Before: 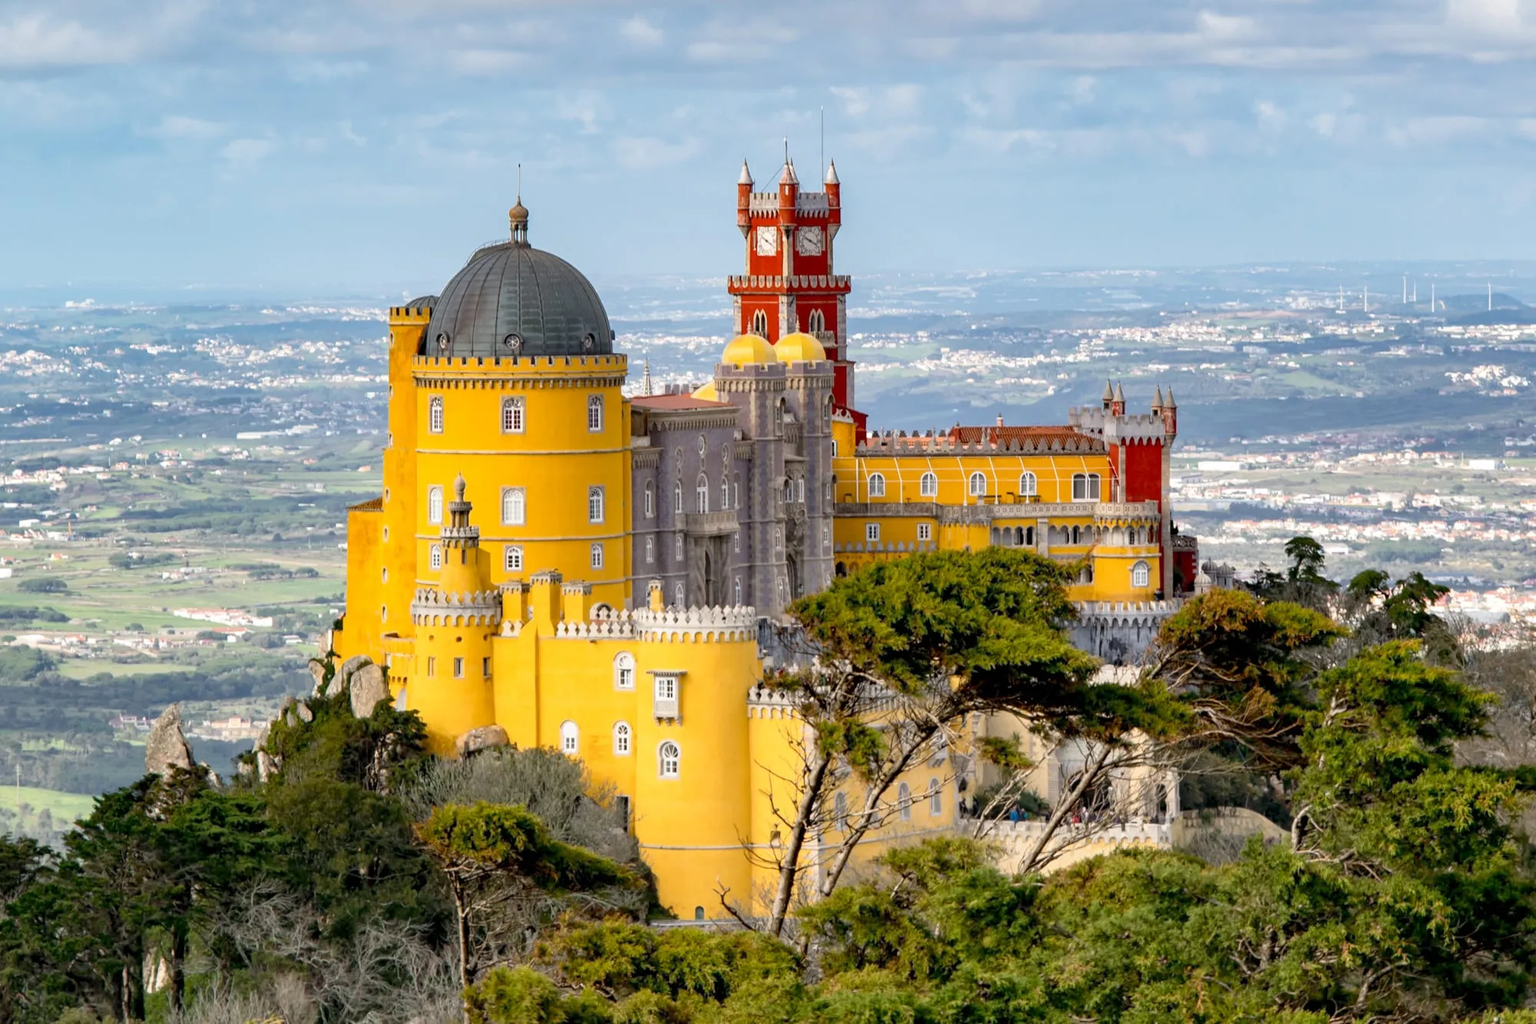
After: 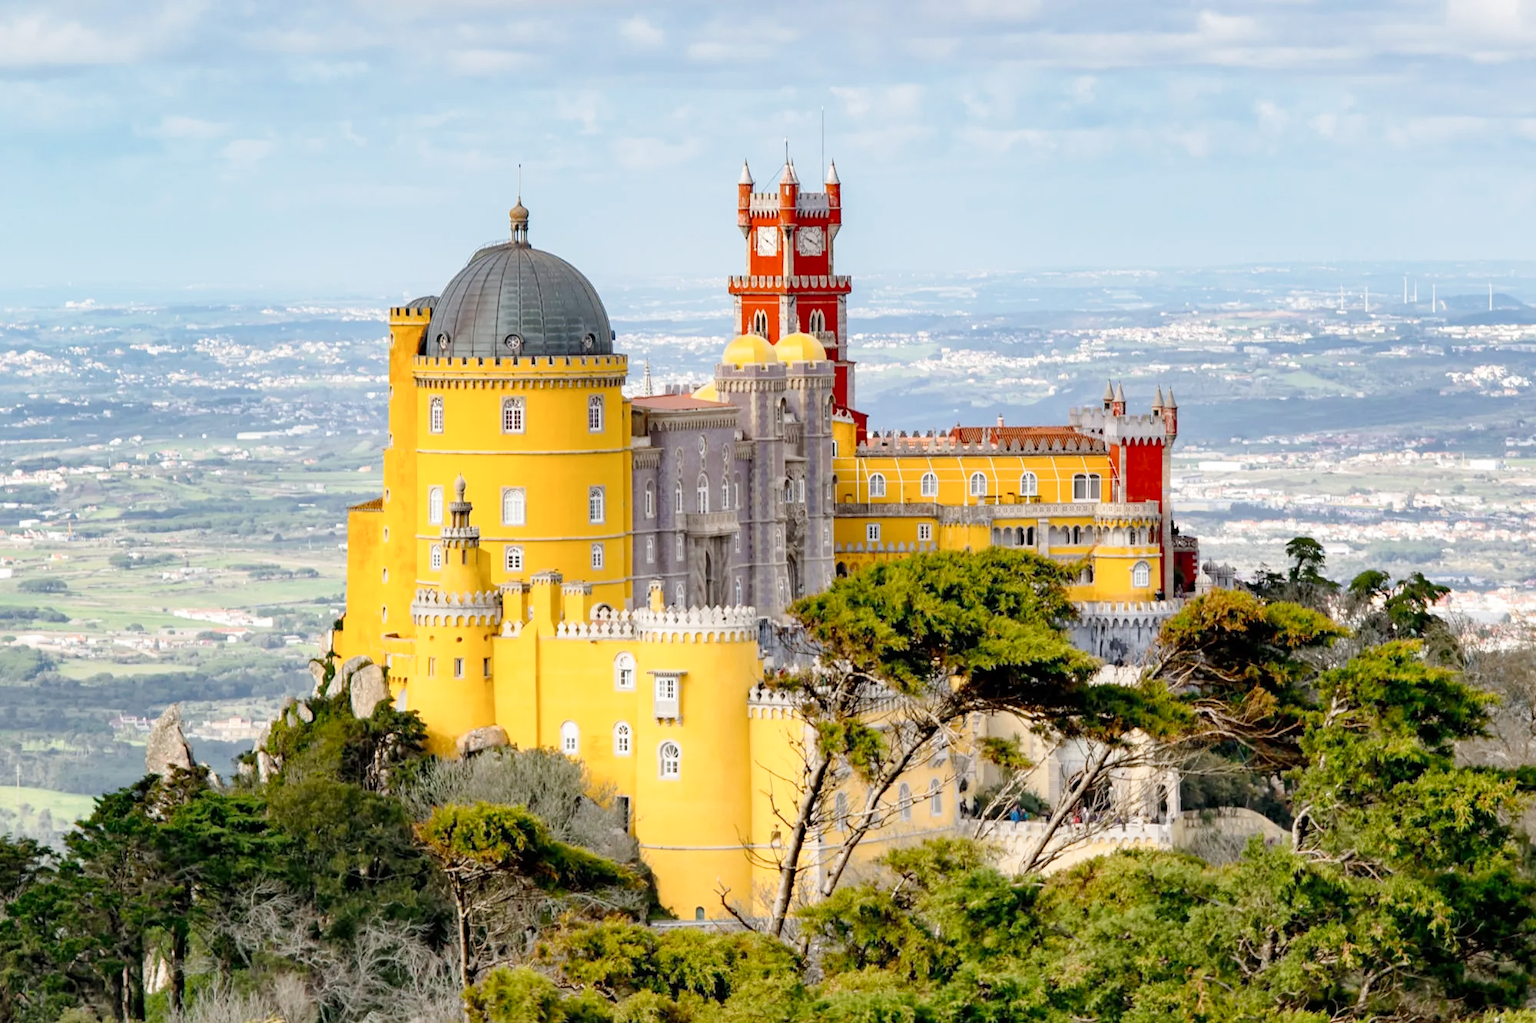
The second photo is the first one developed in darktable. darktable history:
tone curve: curves: ch0 [(0, 0) (0.003, 0.004) (0.011, 0.014) (0.025, 0.032) (0.044, 0.057) (0.069, 0.089) (0.1, 0.128) (0.136, 0.174) (0.177, 0.227) (0.224, 0.287) (0.277, 0.354) (0.335, 0.427) (0.399, 0.507) (0.468, 0.582) (0.543, 0.653) (0.623, 0.726) (0.709, 0.799) (0.801, 0.876) (0.898, 0.937) (1, 1)], preserve colors none
